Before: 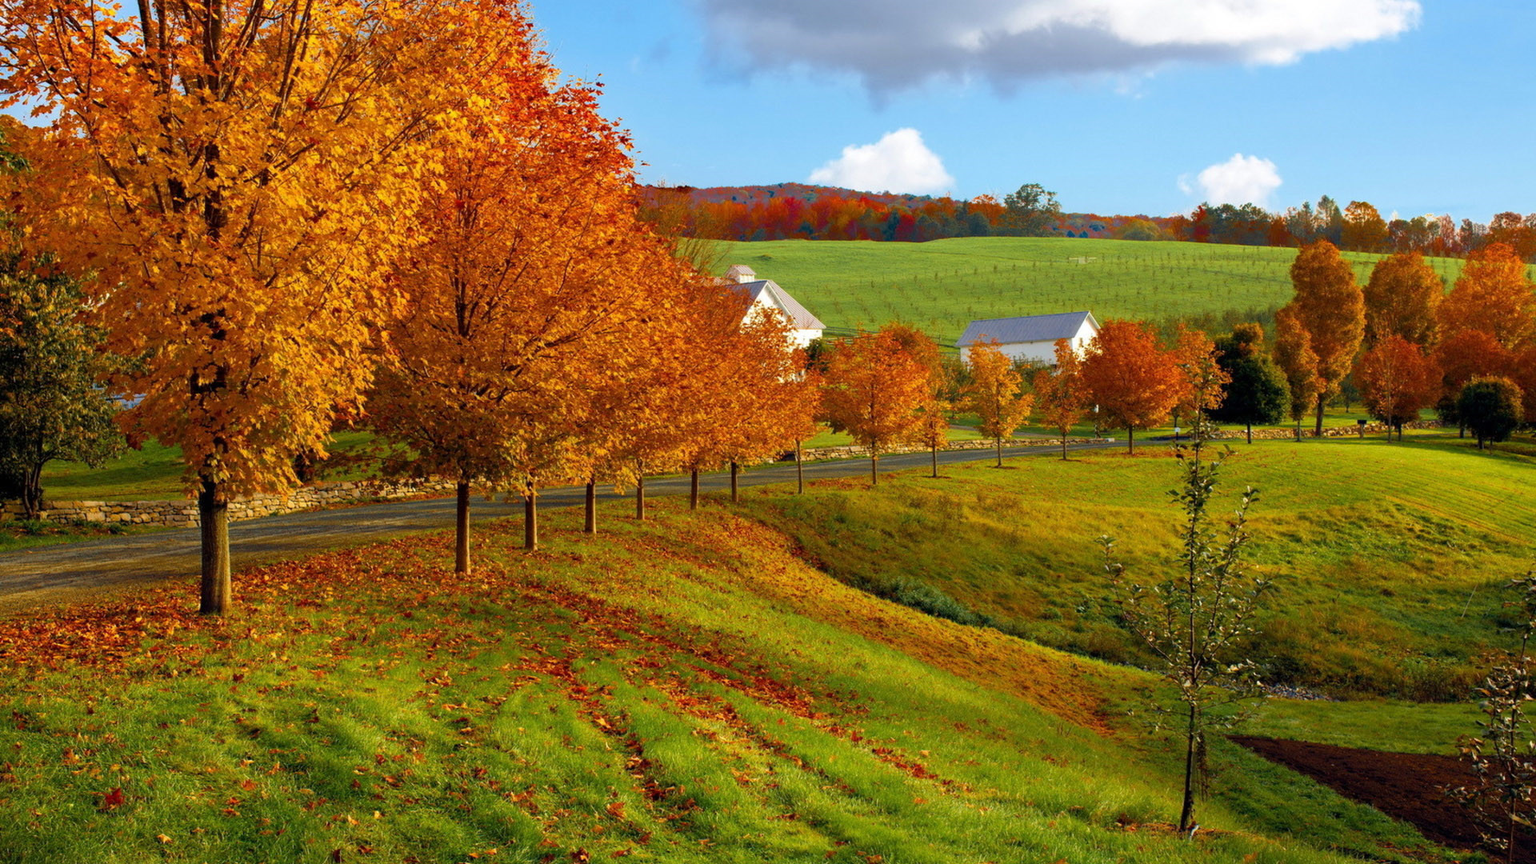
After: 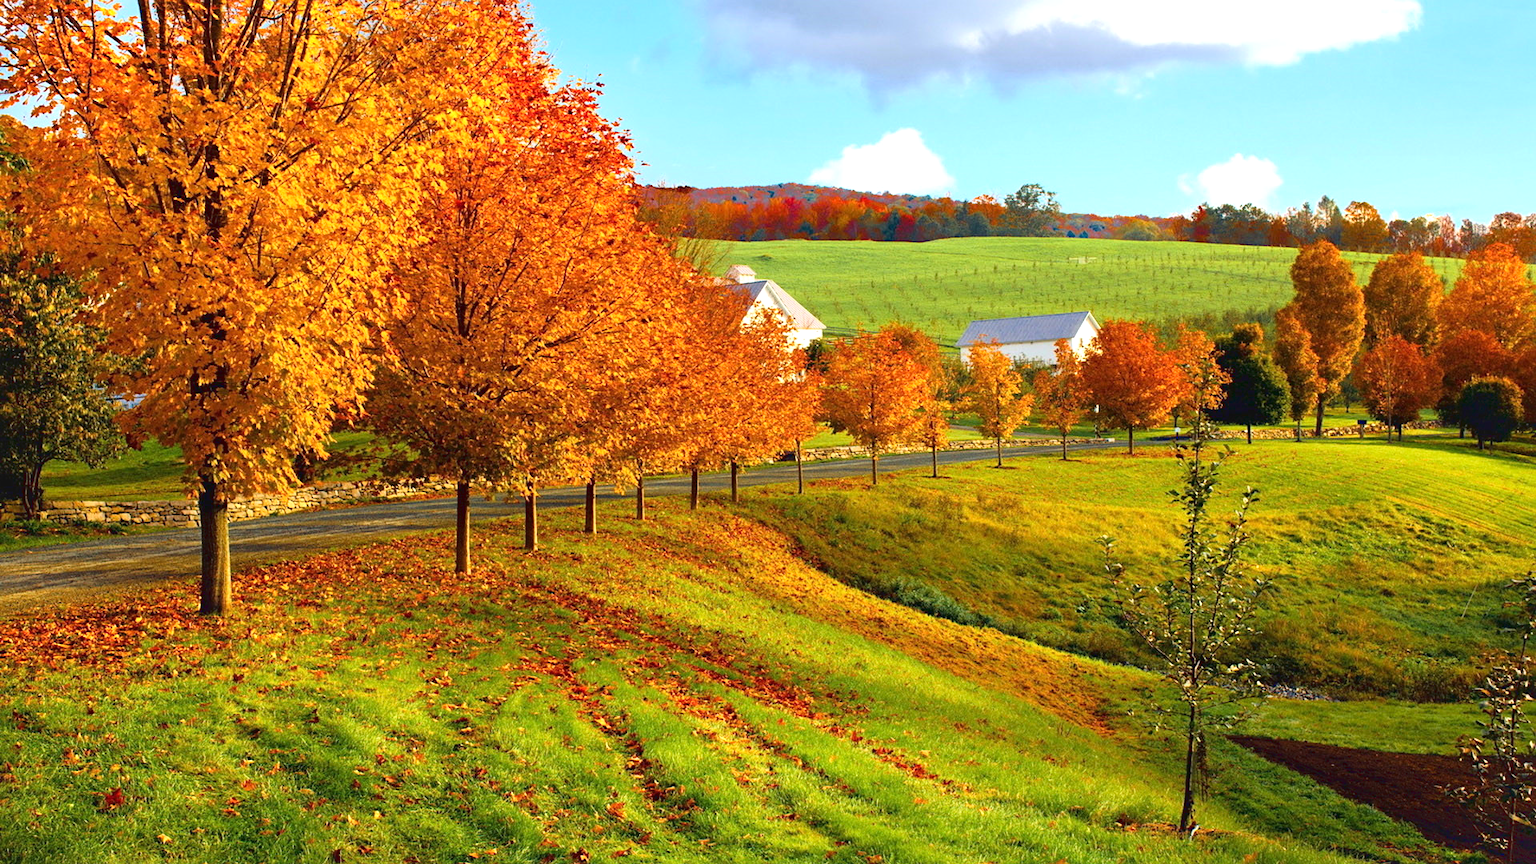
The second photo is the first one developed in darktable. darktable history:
tone curve: curves: ch0 [(0, 0.036) (0.119, 0.115) (0.466, 0.498) (0.715, 0.767) (0.817, 0.865) (1, 0.998)]; ch1 [(0, 0) (0.377, 0.424) (0.442, 0.491) (0.487, 0.498) (0.514, 0.512) (0.536, 0.577) (0.66, 0.724) (1, 1)]; ch2 [(0, 0) (0.38, 0.405) (0.463, 0.443) (0.492, 0.486) (0.526, 0.541) (0.578, 0.598) (1, 1)], color space Lab, linked channels, preserve colors none
exposure: exposure 0.511 EV, compensate highlight preservation false
sharpen: amount 0.205
shadows and highlights: shadows 63.05, white point adjustment 0.548, highlights -33.76, compress 83.77%
